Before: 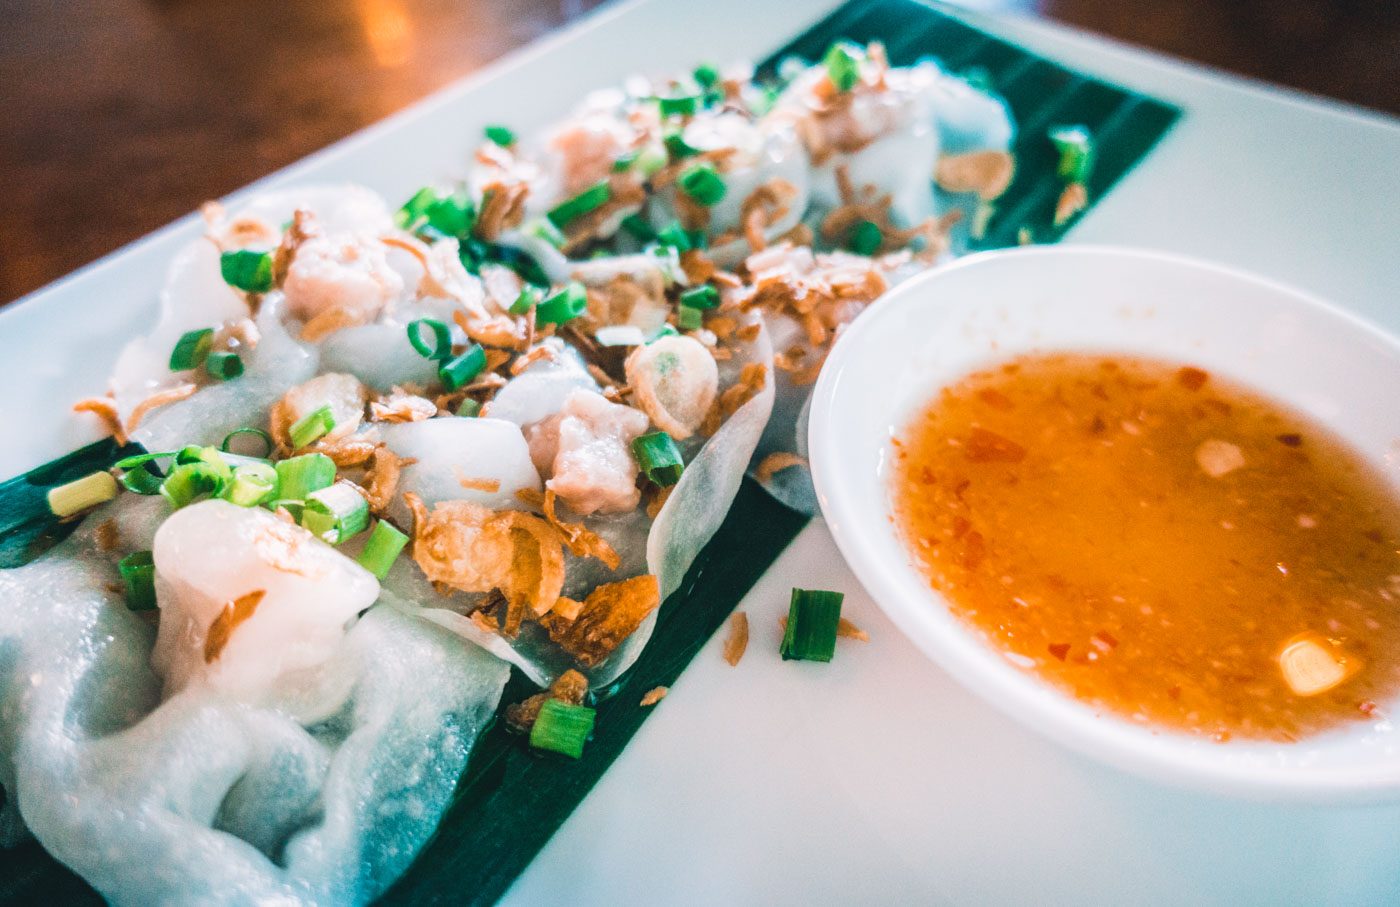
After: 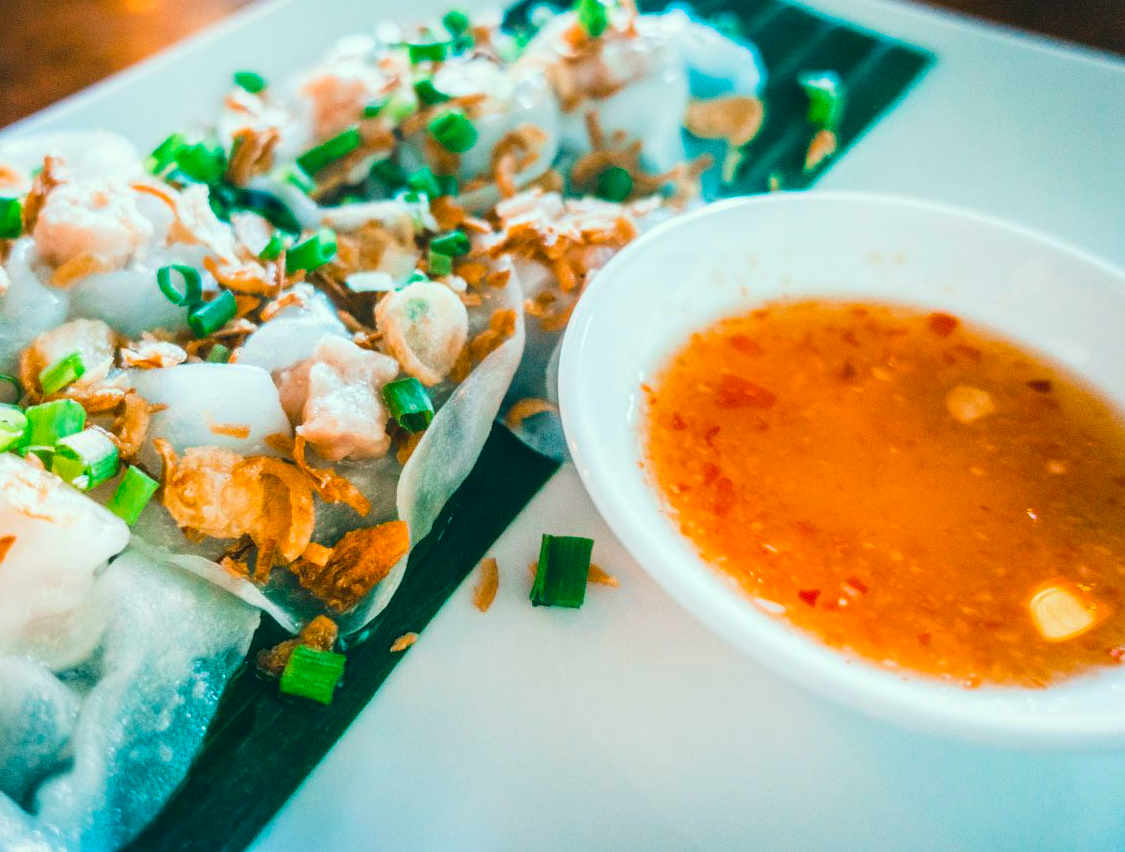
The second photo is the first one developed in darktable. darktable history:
color correction: highlights a* -7.43, highlights b* 1.41, shadows a* -3.45, saturation 1.4
crop and rotate: left 17.885%, top 5.99%, right 1.688%
